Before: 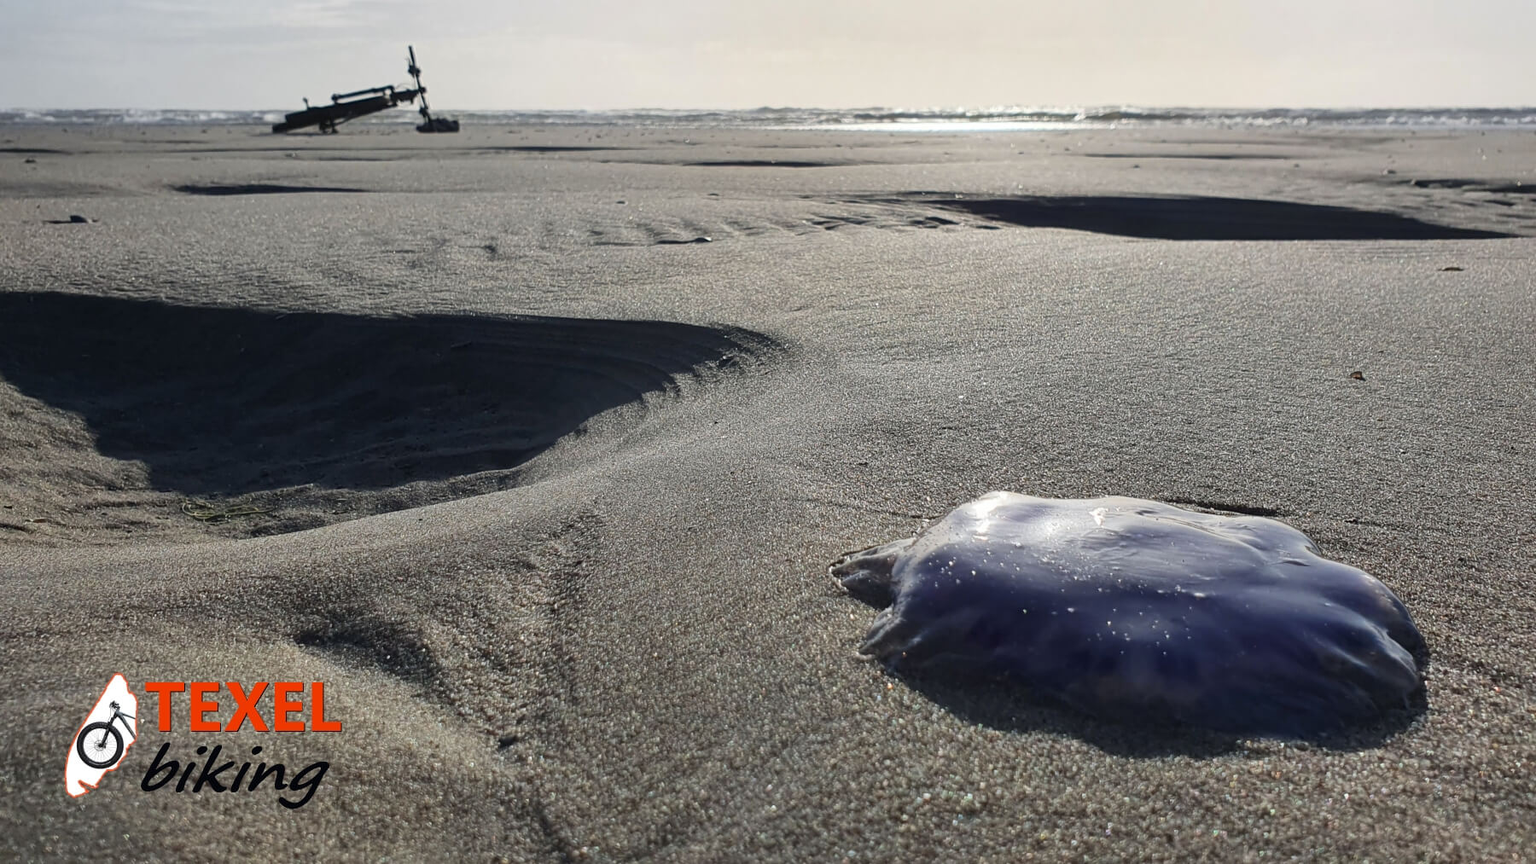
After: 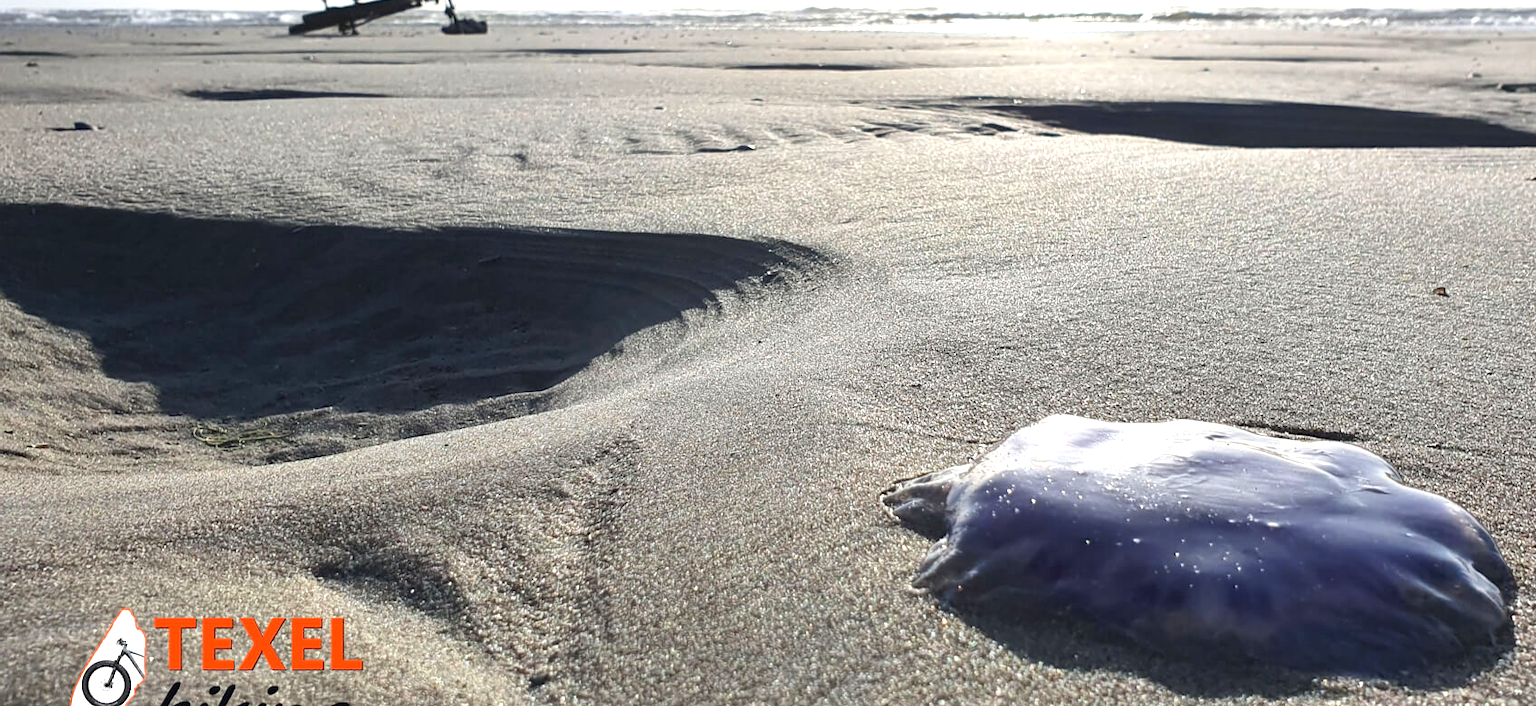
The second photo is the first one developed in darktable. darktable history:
crop and rotate: angle 0.03°, top 11.643%, right 5.651%, bottom 11.189%
exposure: black level correction 0, exposure 0.95 EV, compensate exposure bias true, compensate highlight preservation false
